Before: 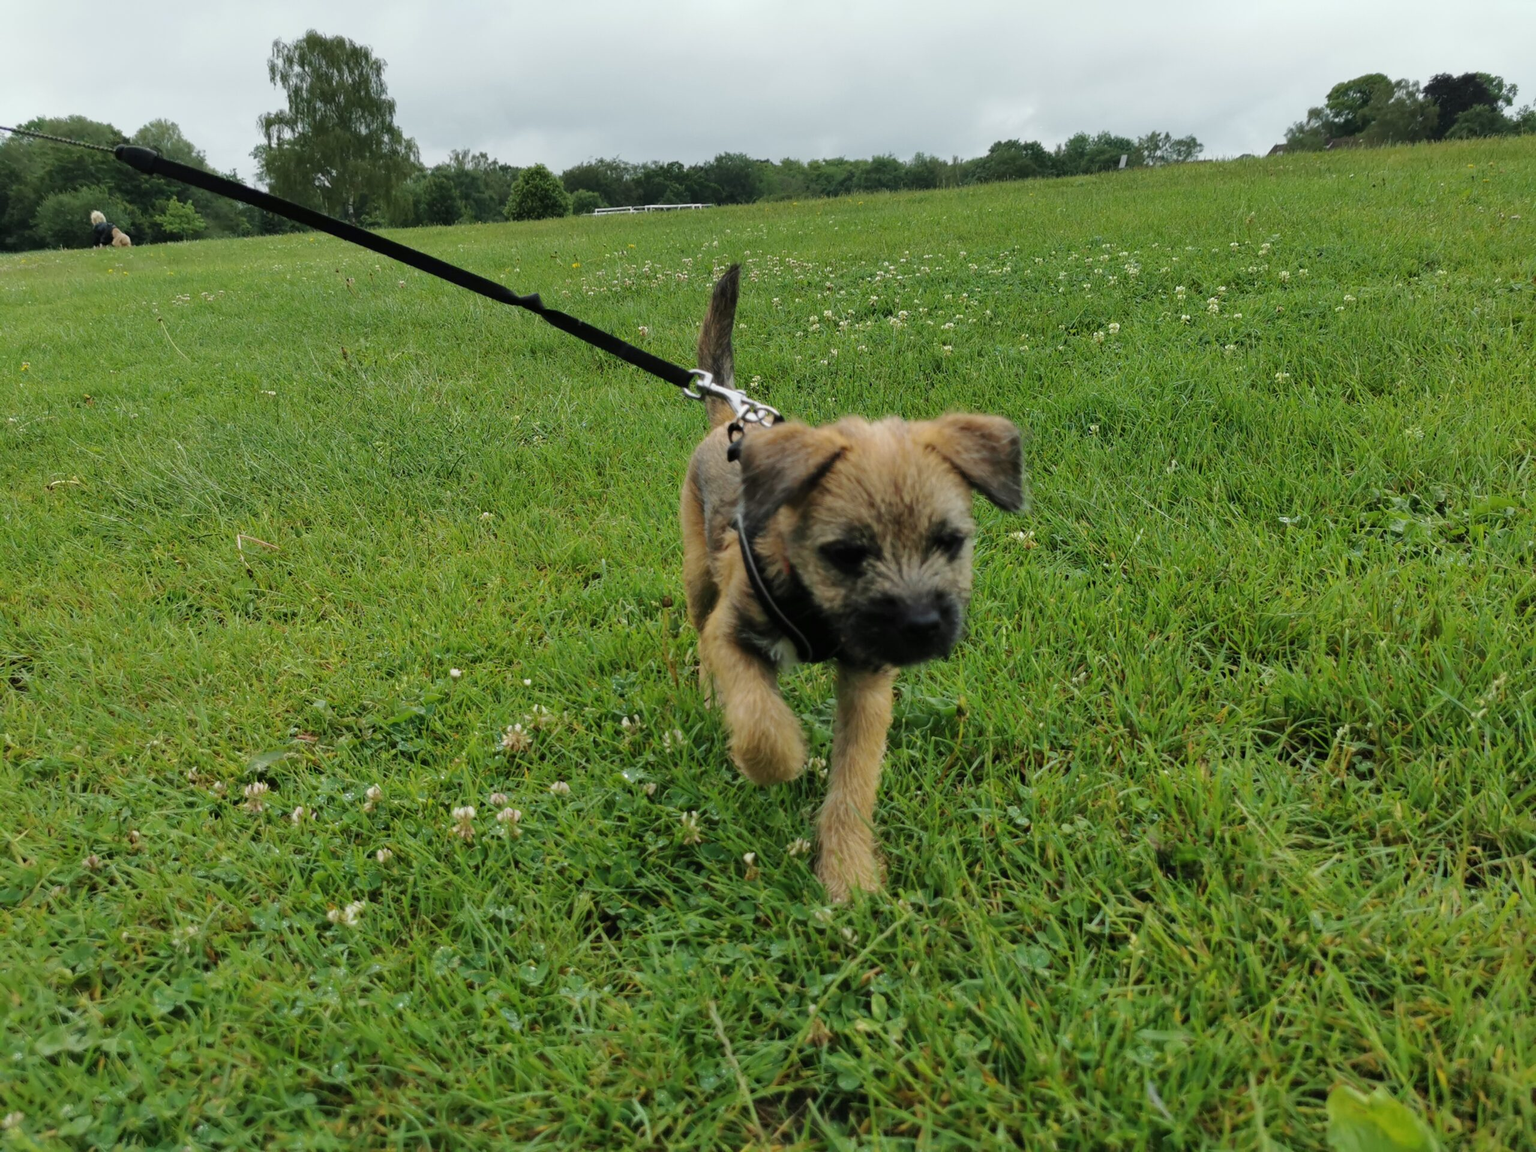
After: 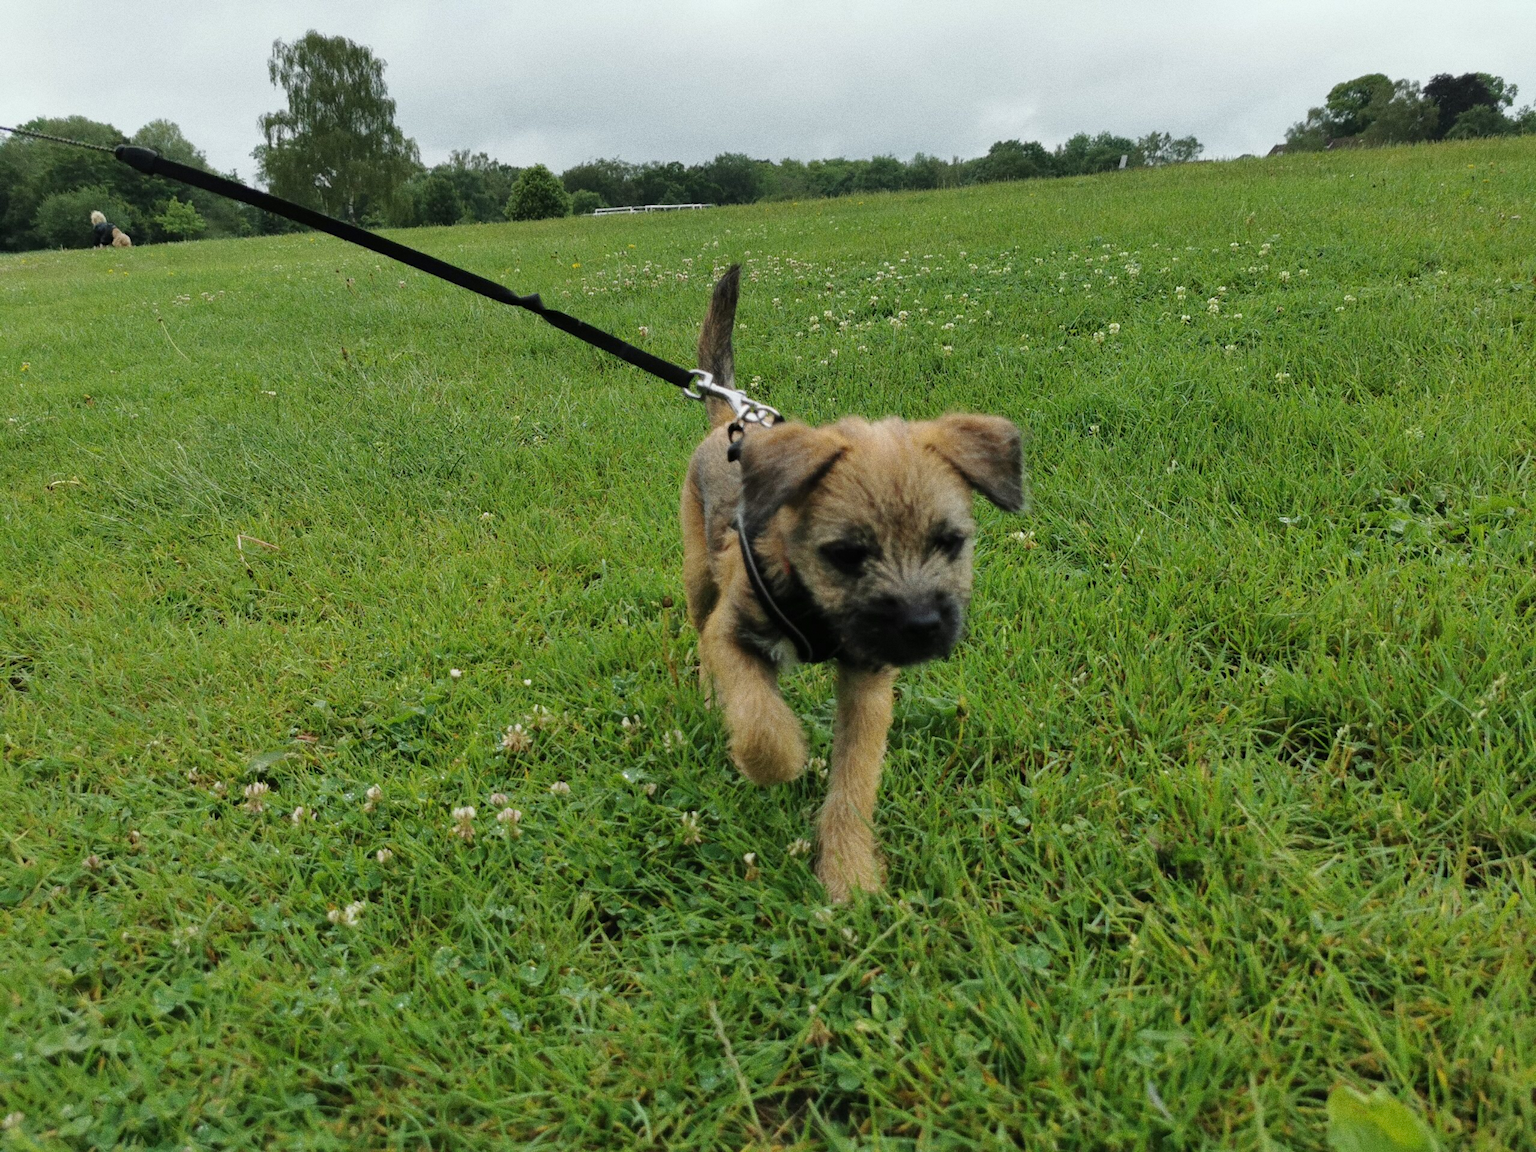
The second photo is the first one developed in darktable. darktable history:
tone equalizer: on, module defaults
grain: coarseness 0.09 ISO, strength 40%
